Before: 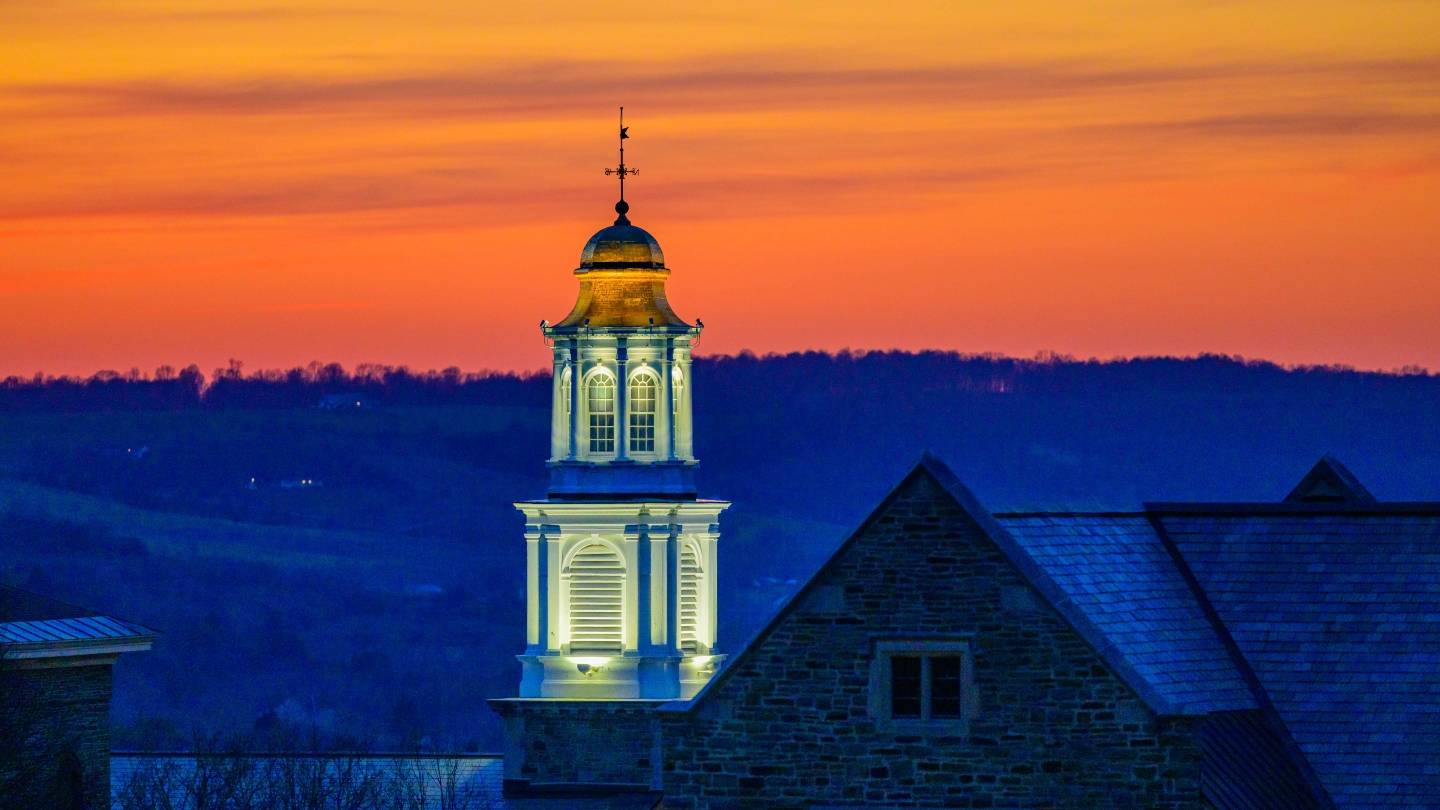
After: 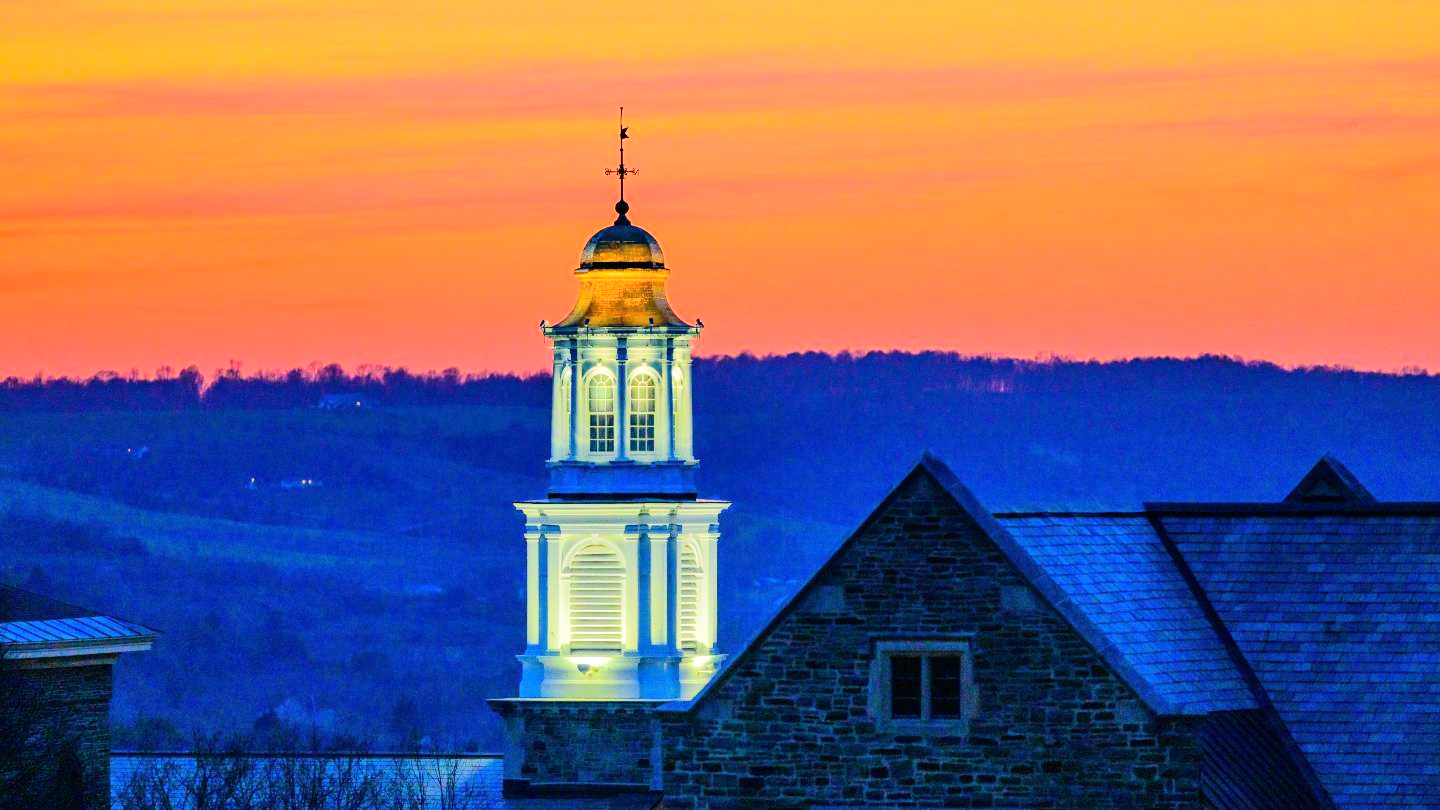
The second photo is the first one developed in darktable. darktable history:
tone equalizer: -7 EV 0.162 EV, -6 EV 0.624 EV, -5 EV 1.11 EV, -4 EV 1.33 EV, -3 EV 1.15 EV, -2 EV 0.6 EV, -1 EV 0.168 EV, edges refinement/feathering 500, mask exposure compensation -1.57 EV, preserve details no
